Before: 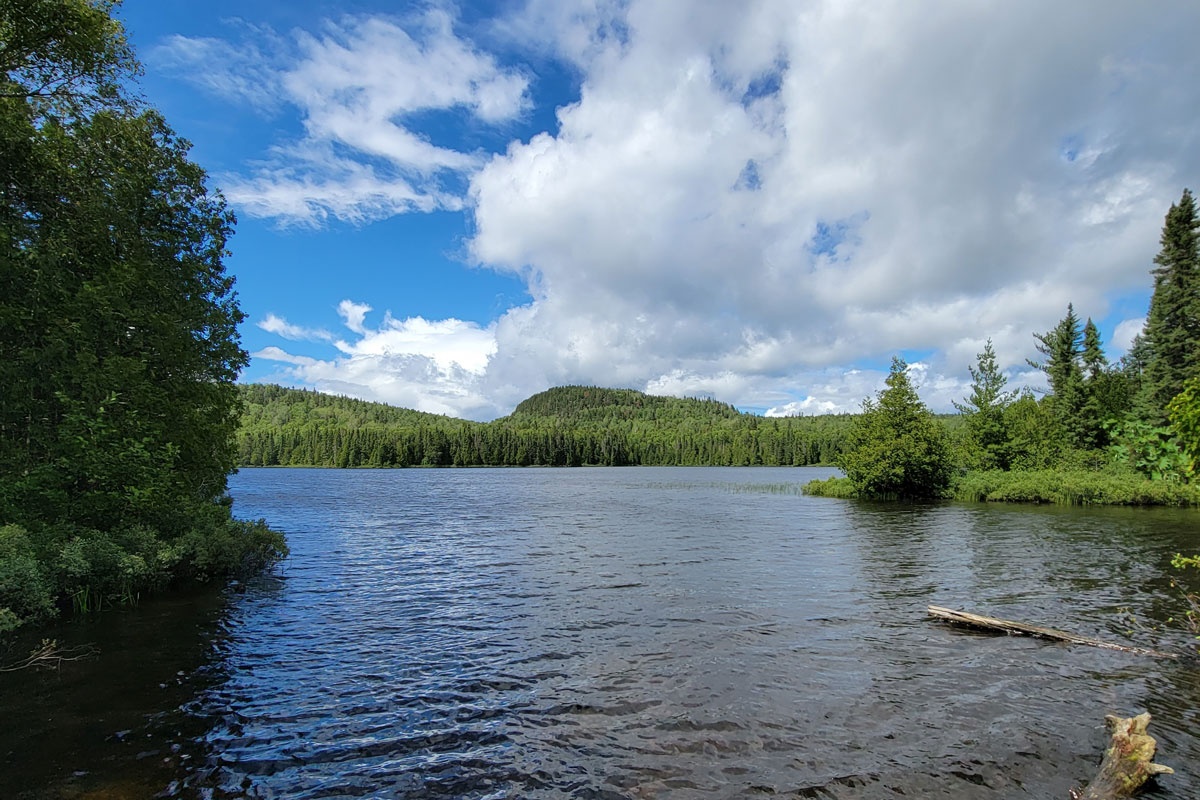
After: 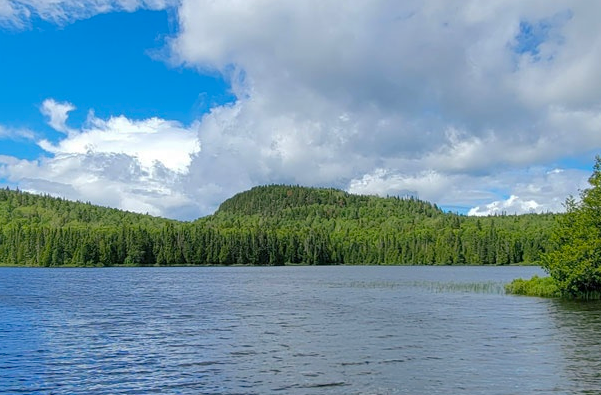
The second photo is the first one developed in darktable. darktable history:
crop: left 24.787%, top 25.15%, right 25.066%, bottom 25.4%
shadows and highlights: on, module defaults
color balance rgb: shadows lift › chroma 2.05%, shadows lift › hue 216.23°, perceptual saturation grading › global saturation 19.362%
